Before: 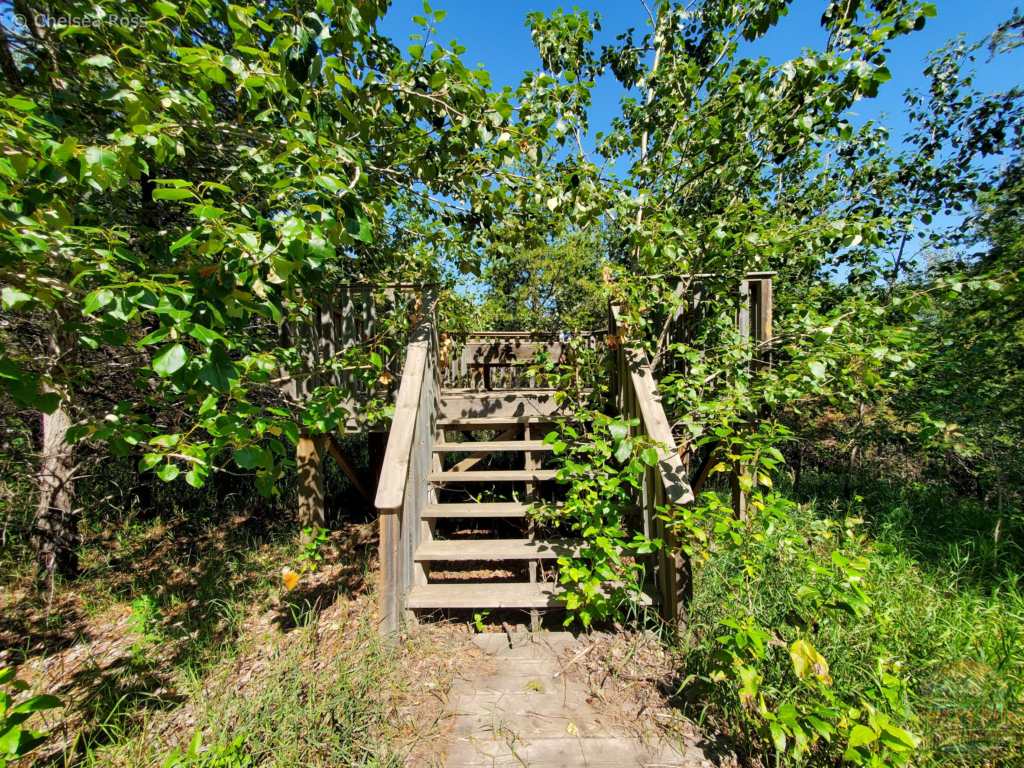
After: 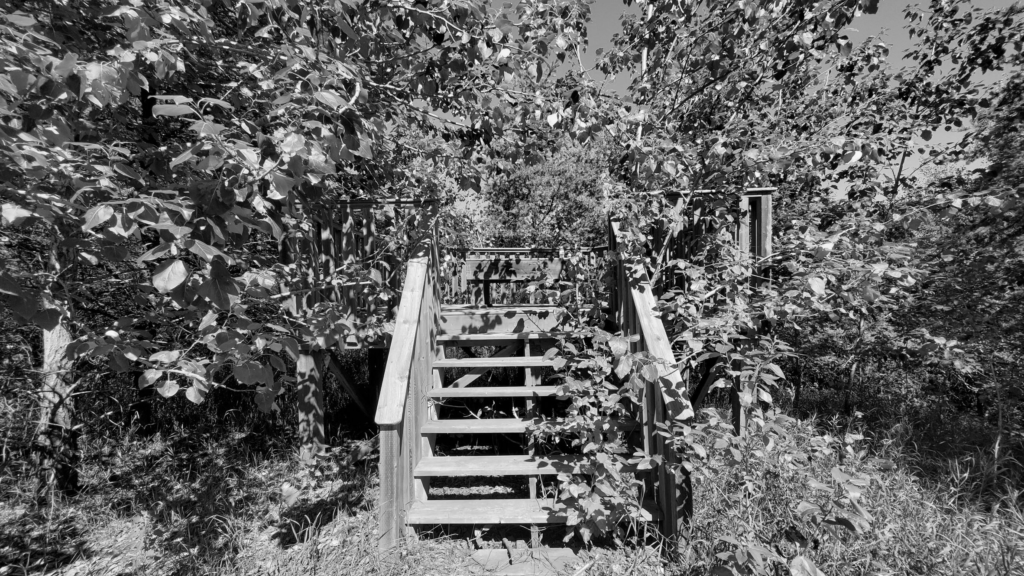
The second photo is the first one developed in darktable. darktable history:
monochrome: size 1
crop: top 11.038%, bottom 13.962%
